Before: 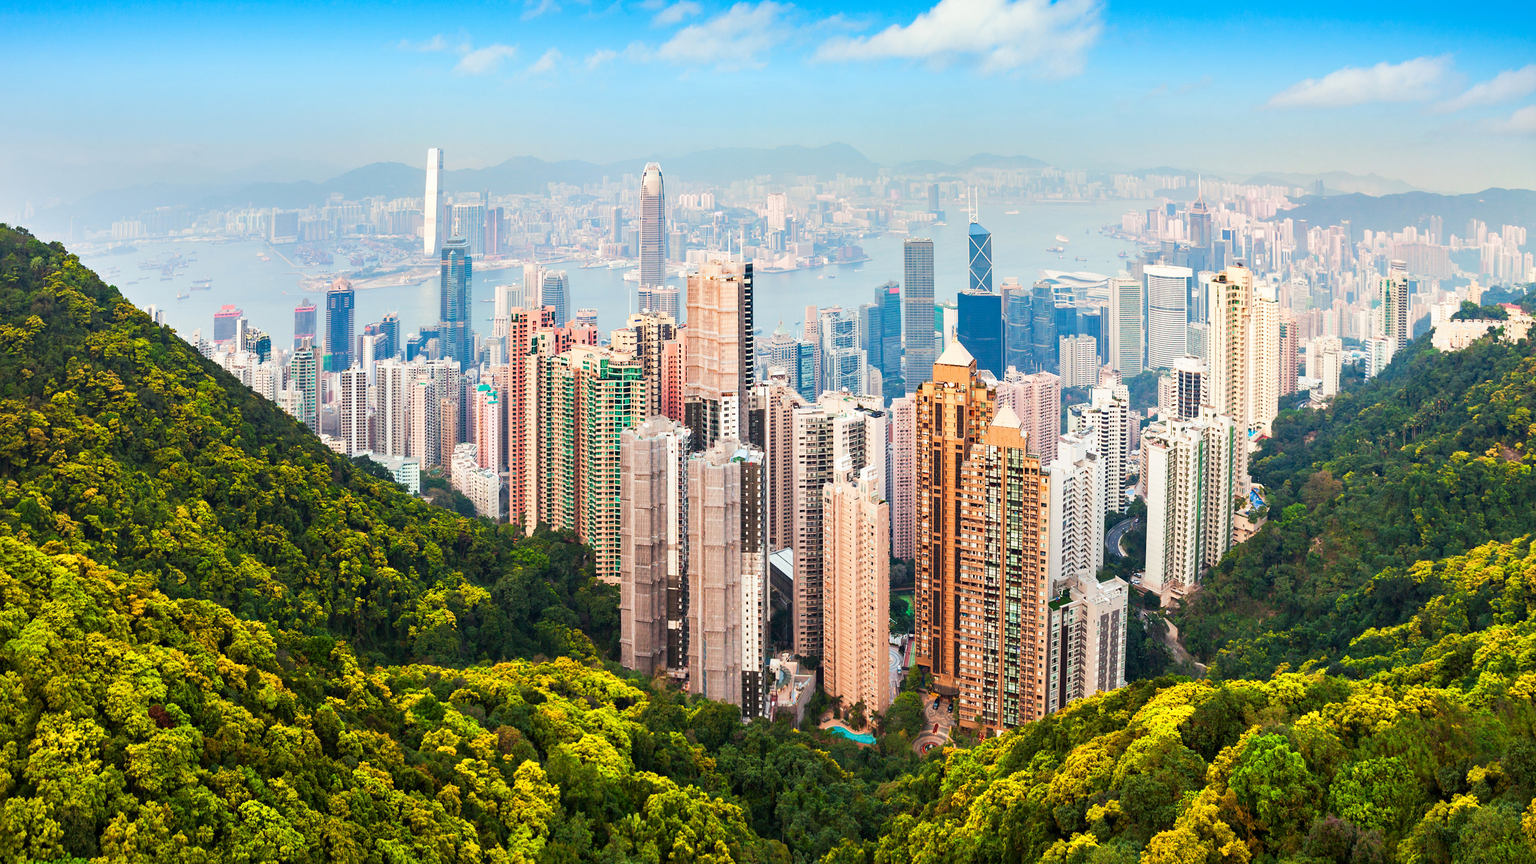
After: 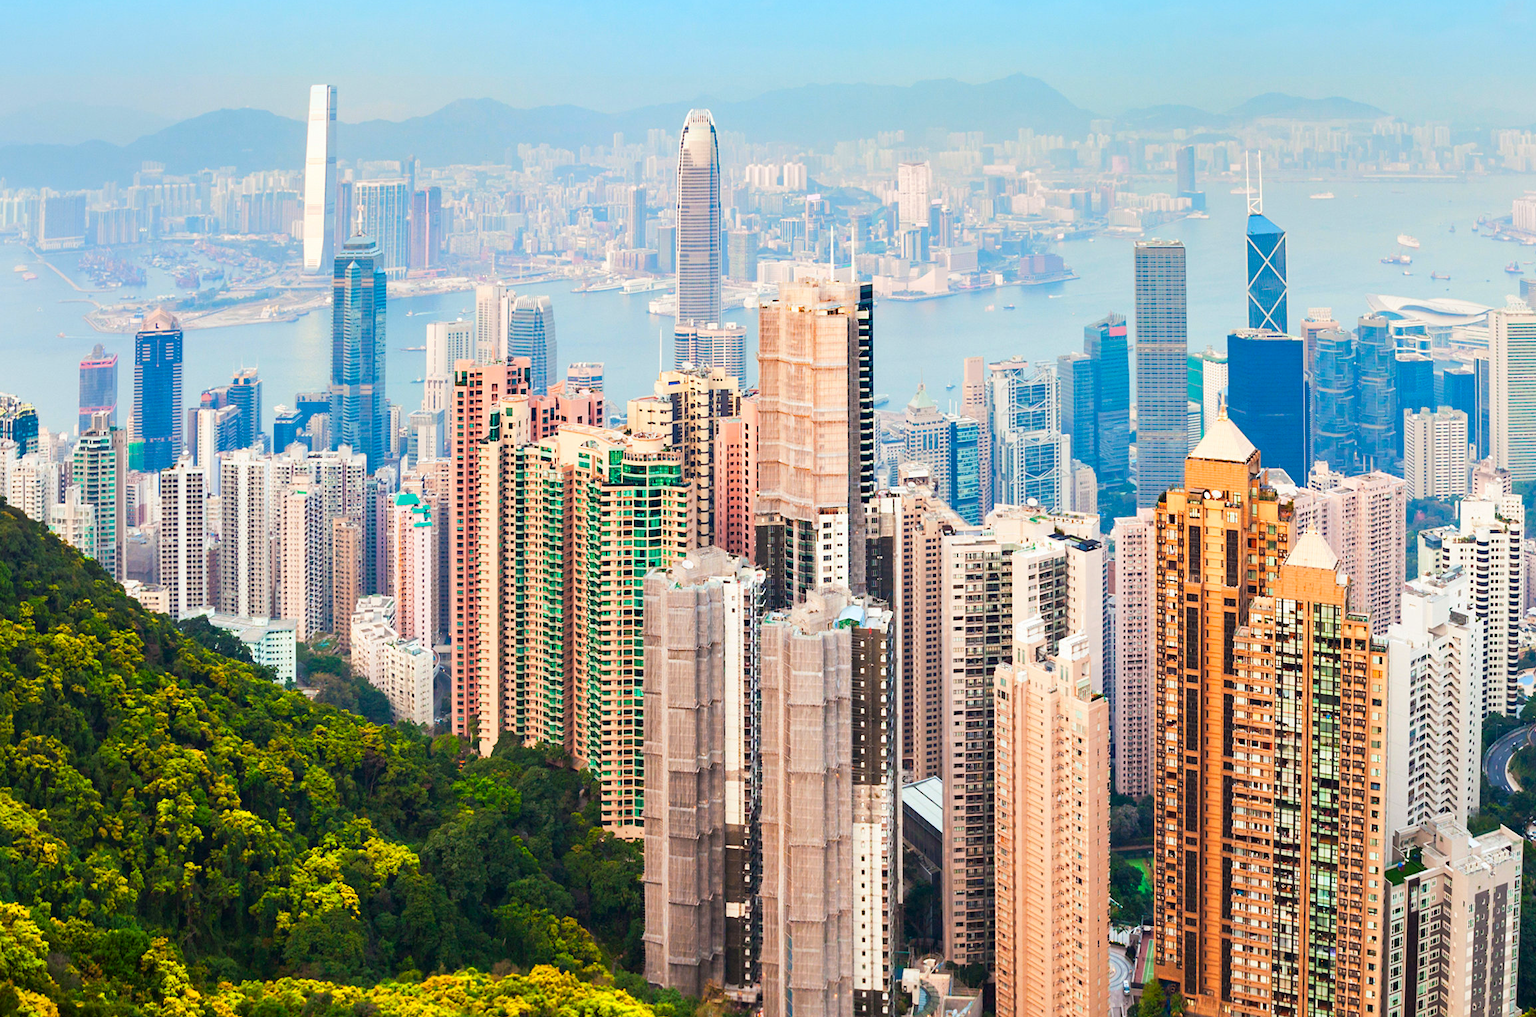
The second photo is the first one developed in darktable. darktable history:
crop: left 16.204%, top 11.515%, right 26.036%, bottom 20.468%
color zones: curves: ch1 [(0, 0.831) (0.08, 0.771) (0.157, 0.268) (0.241, 0.207) (0.562, -0.005) (0.714, -0.013) (0.876, 0.01) (1, 0.831)], mix -131.16%
